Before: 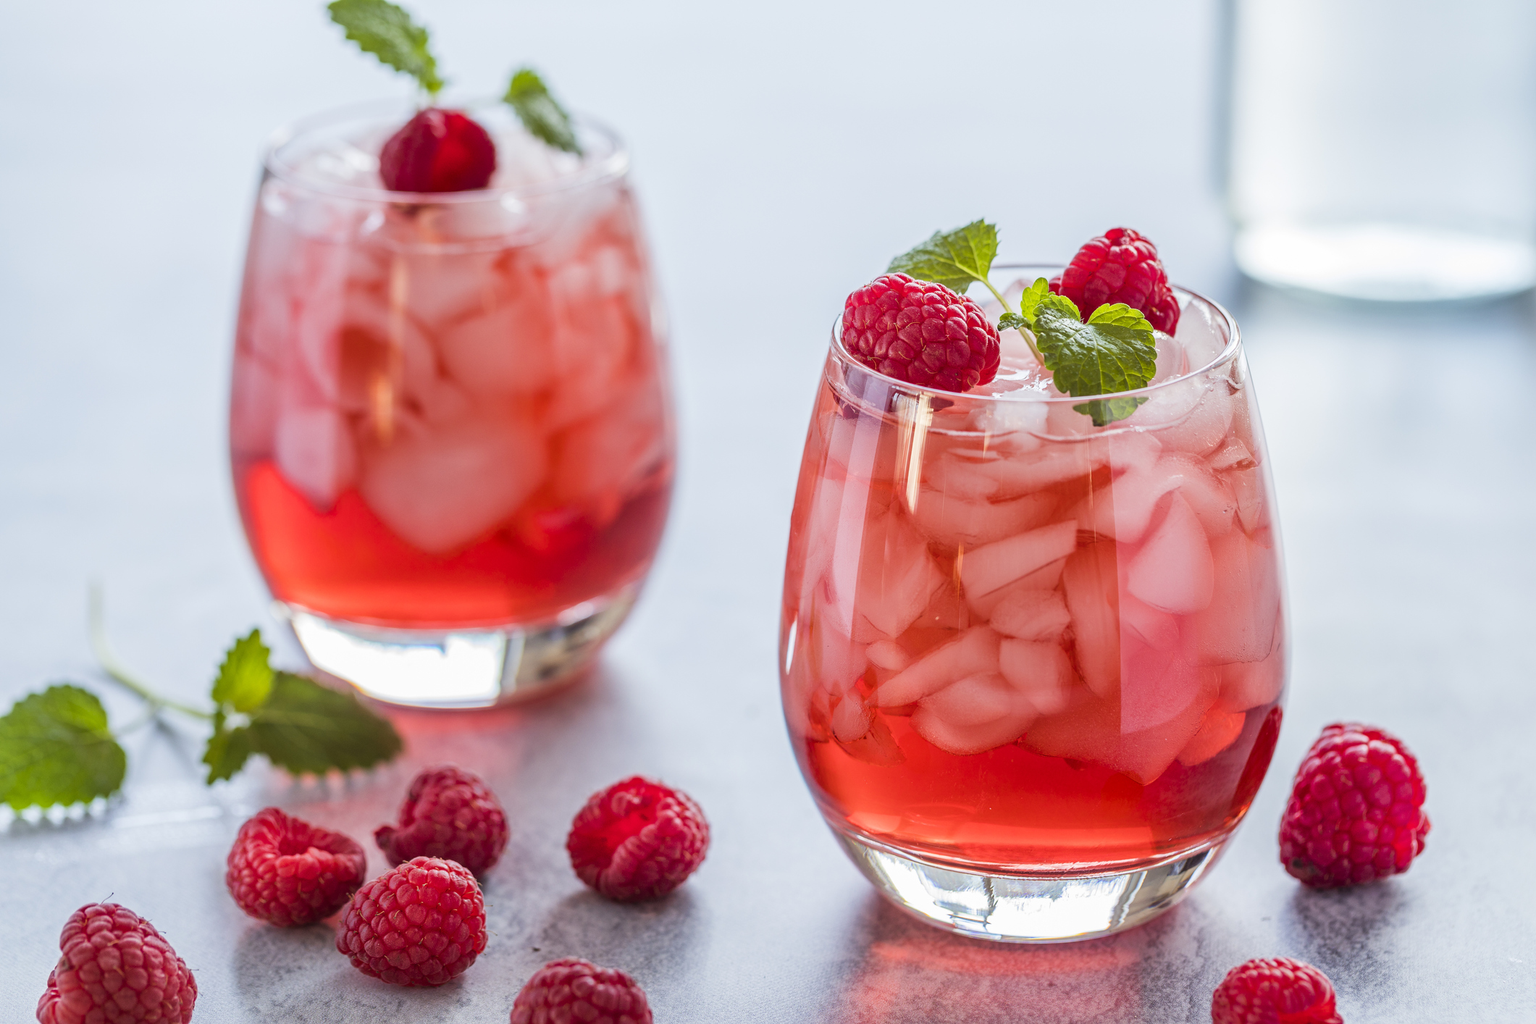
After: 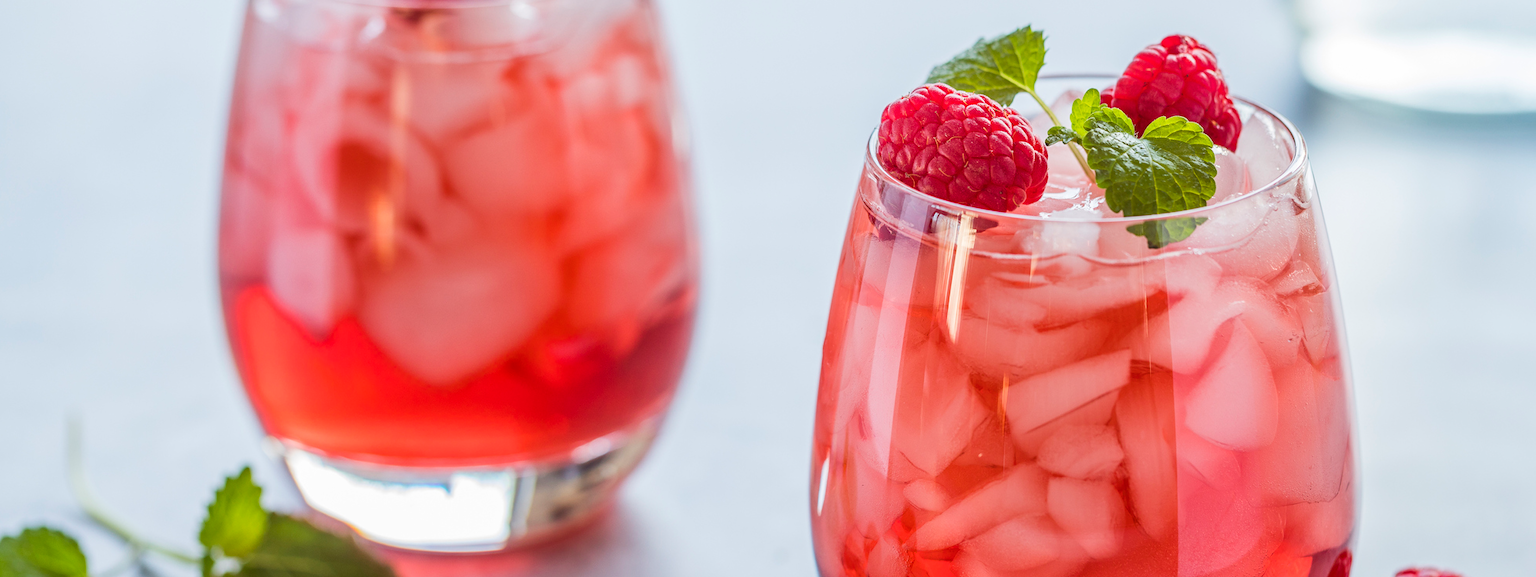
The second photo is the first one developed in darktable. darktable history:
crop: left 1.752%, top 19.136%, right 5.36%, bottom 28.393%
